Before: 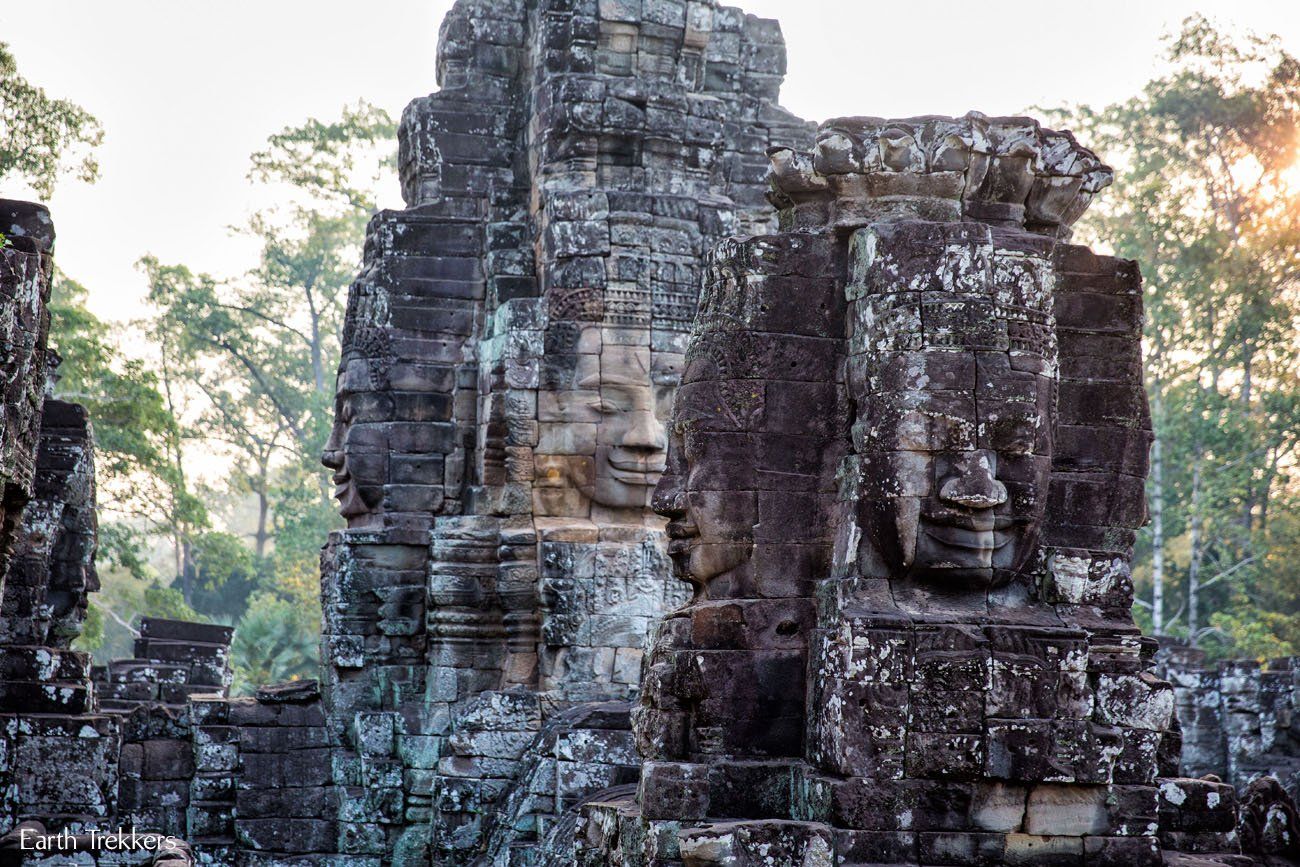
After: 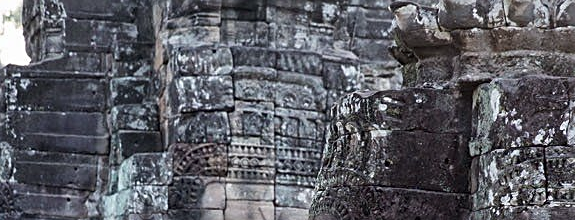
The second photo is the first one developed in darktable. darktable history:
sharpen: on, module defaults
contrast brightness saturation: contrast 0.06, brightness -0.005, saturation -0.243
crop: left 28.959%, top 16.824%, right 26.776%, bottom 57.788%
